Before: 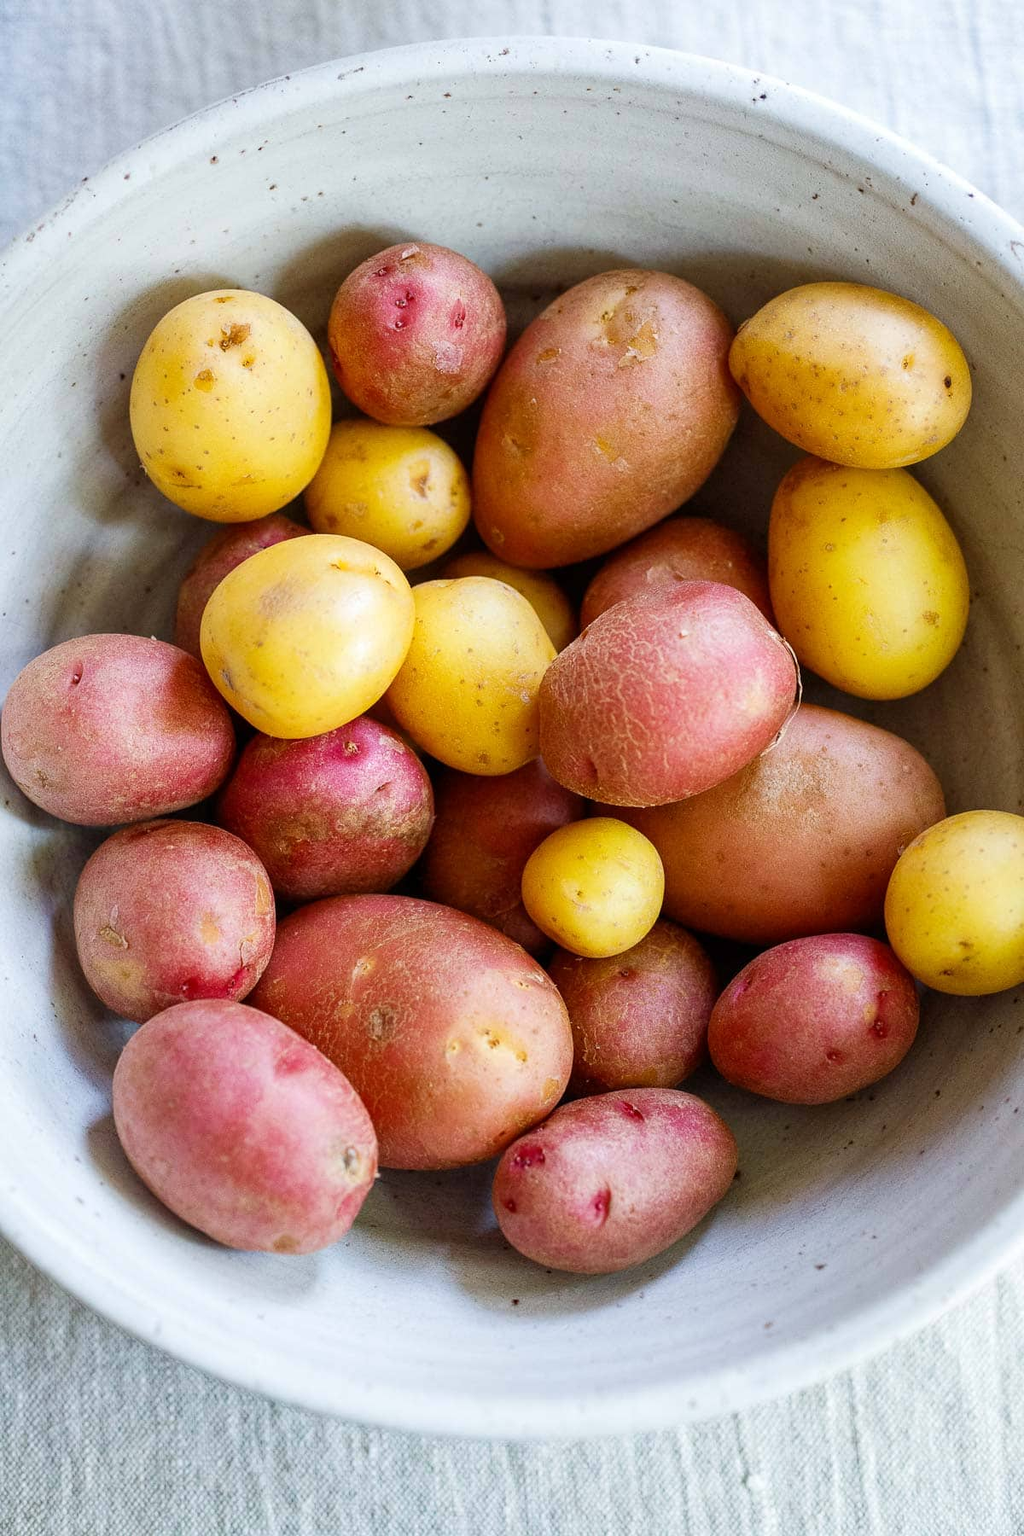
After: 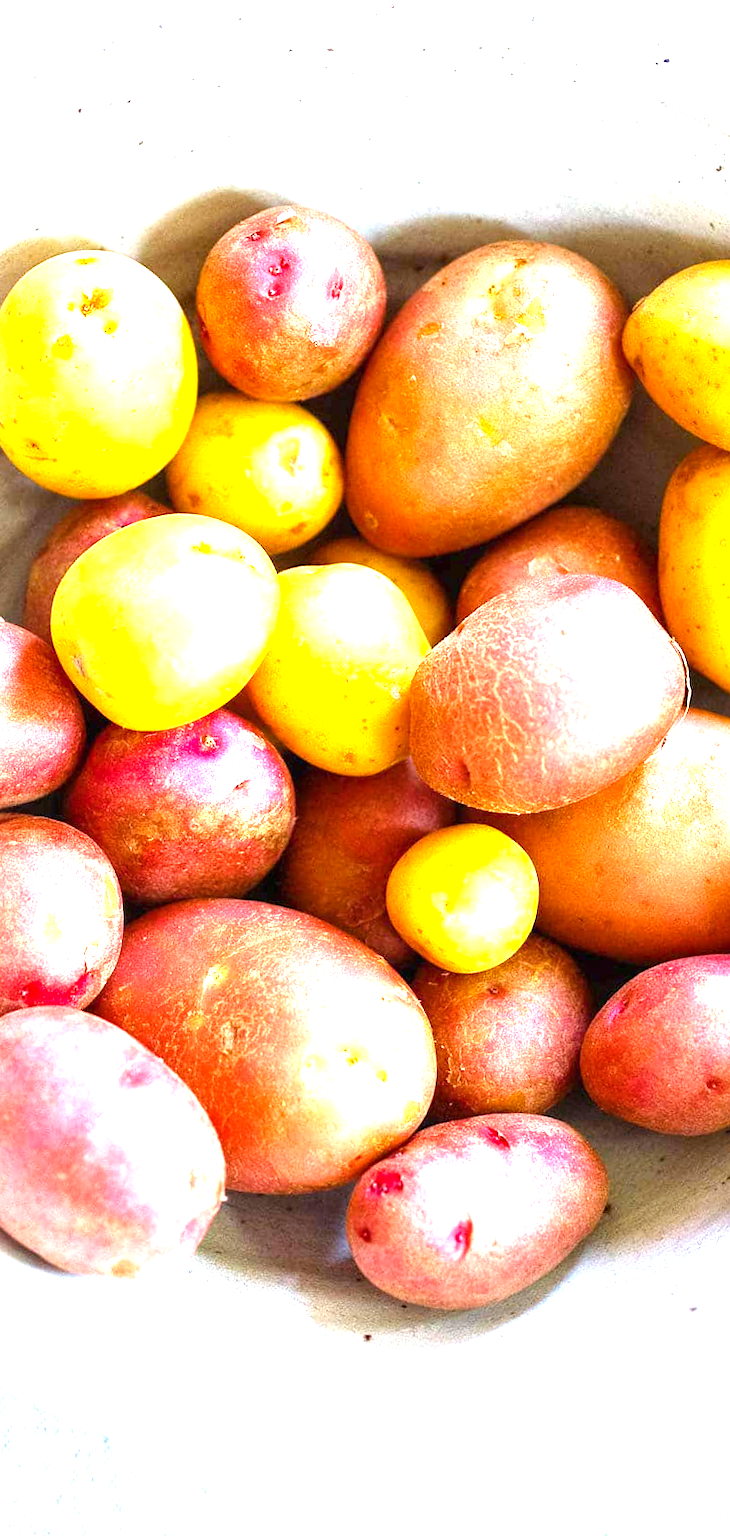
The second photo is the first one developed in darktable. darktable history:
color balance rgb: perceptual saturation grading › global saturation 10%, global vibrance 10%
rotate and perspective: rotation 1.57°, crop left 0.018, crop right 0.982, crop top 0.039, crop bottom 0.961
exposure: black level correction 0, exposure 1.9 EV, compensate highlight preservation false
crop and rotate: left 15.446%, right 17.836%
